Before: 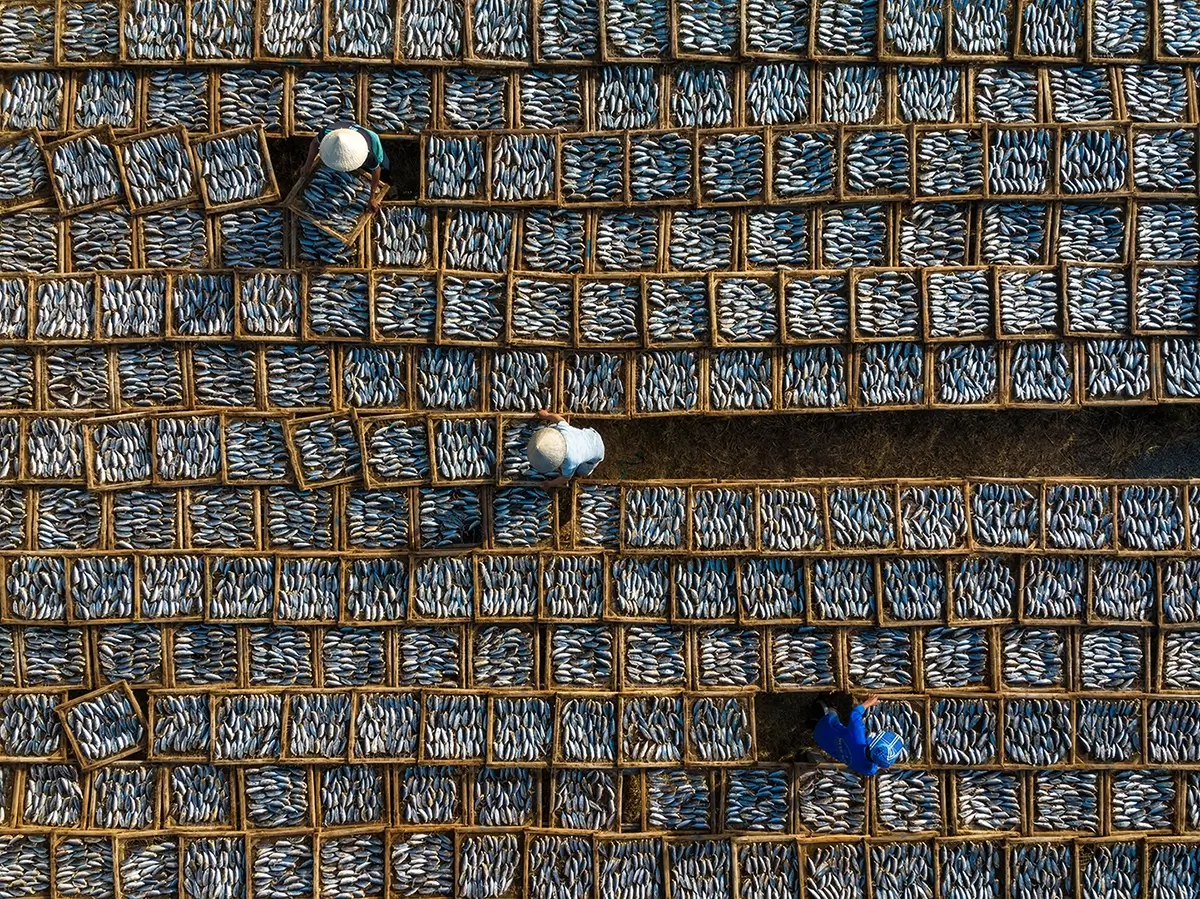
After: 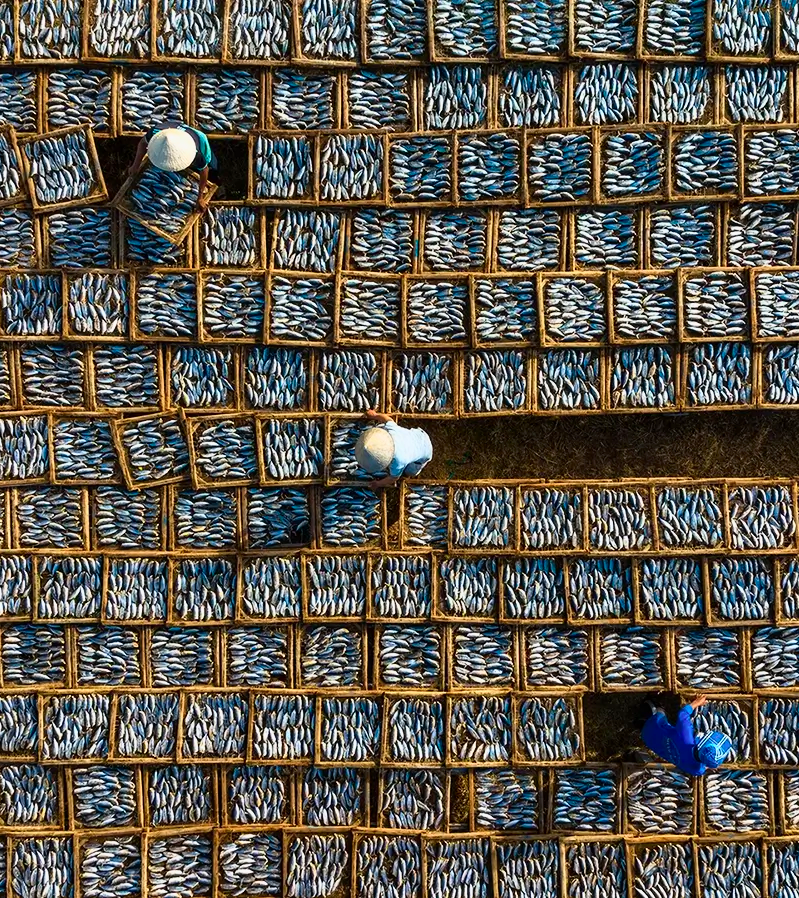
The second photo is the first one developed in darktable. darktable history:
tone curve: curves: ch0 [(0, 0) (0.091, 0.077) (0.517, 0.574) (0.745, 0.82) (0.844, 0.908) (0.909, 0.942) (1, 0.973)]; ch1 [(0, 0) (0.437, 0.404) (0.5, 0.5) (0.534, 0.546) (0.58, 0.603) (0.616, 0.649) (1, 1)]; ch2 [(0, 0) (0.442, 0.415) (0.5, 0.5) (0.535, 0.547) (0.585, 0.62) (1, 1)], color space Lab, independent channels, preserve colors none
crop and rotate: left 14.385%, right 18.948%
